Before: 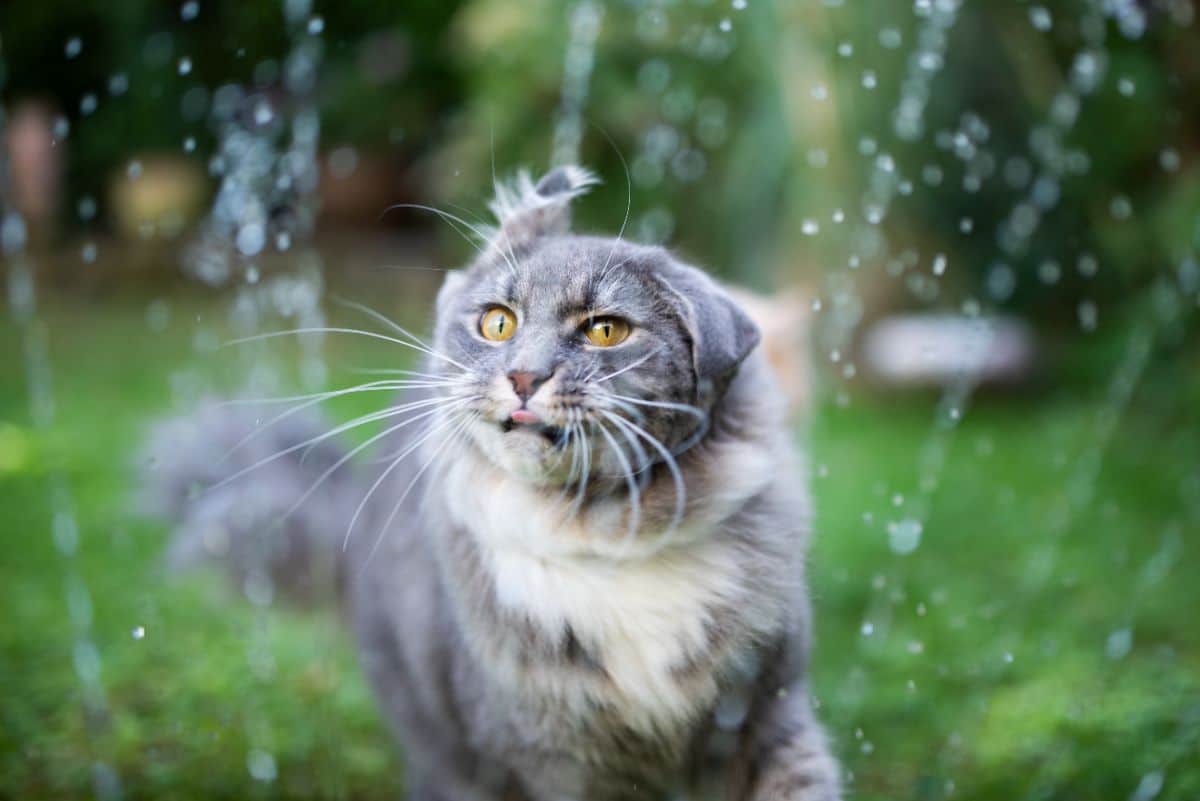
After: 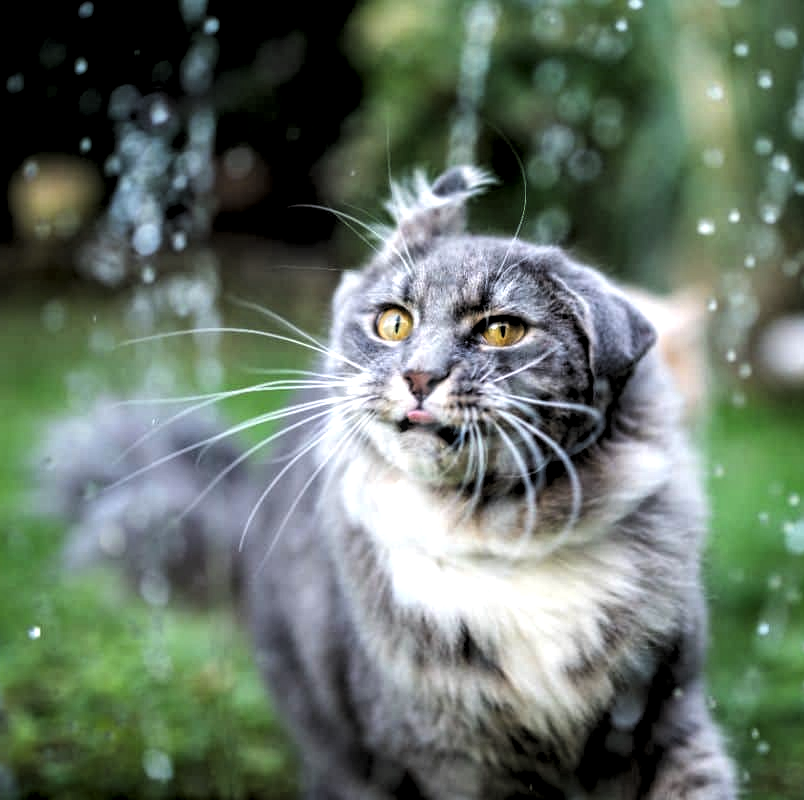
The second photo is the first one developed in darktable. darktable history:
crop and rotate: left 8.693%, right 24.239%
local contrast: highlights 31%, detail 134%
levels: levels [0.182, 0.542, 0.902]
